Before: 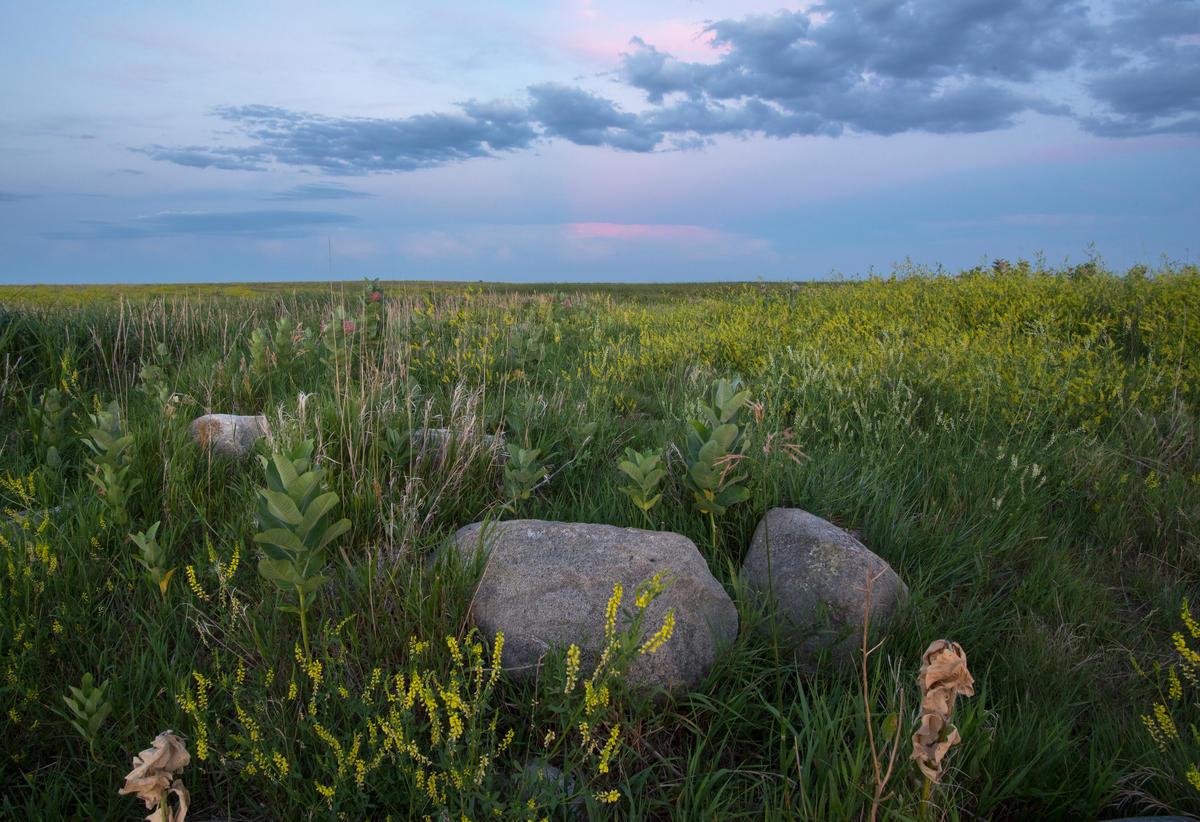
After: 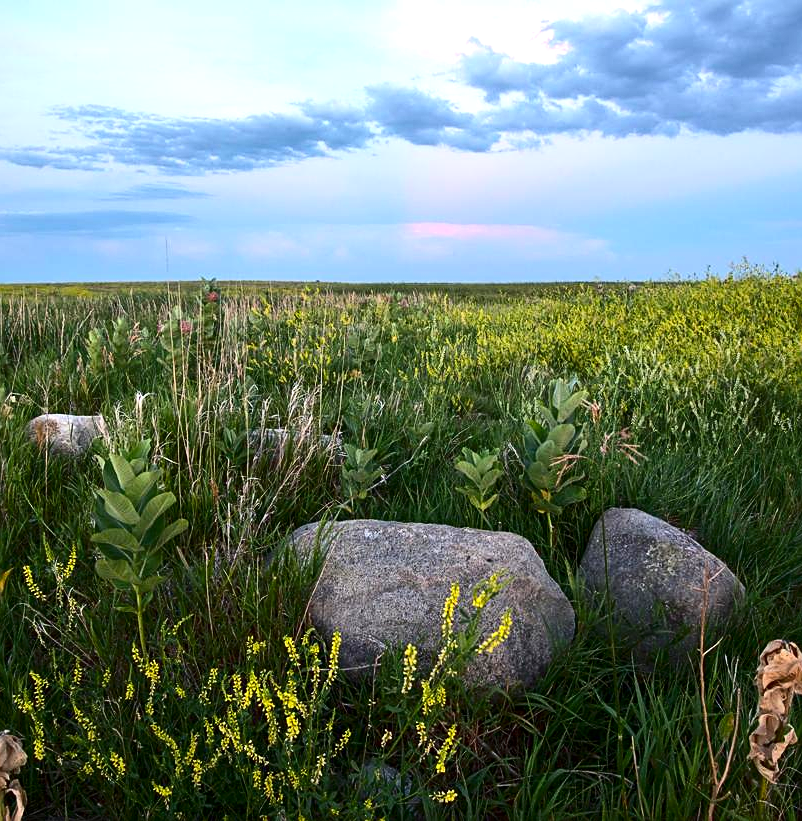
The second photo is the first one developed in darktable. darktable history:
crop and rotate: left 13.595%, right 19.567%
contrast brightness saturation: contrast 0.201, brightness -0.104, saturation 0.099
exposure: black level correction 0, exposure 0.698 EV, compensate highlight preservation false
sharpen: on, module defaults
